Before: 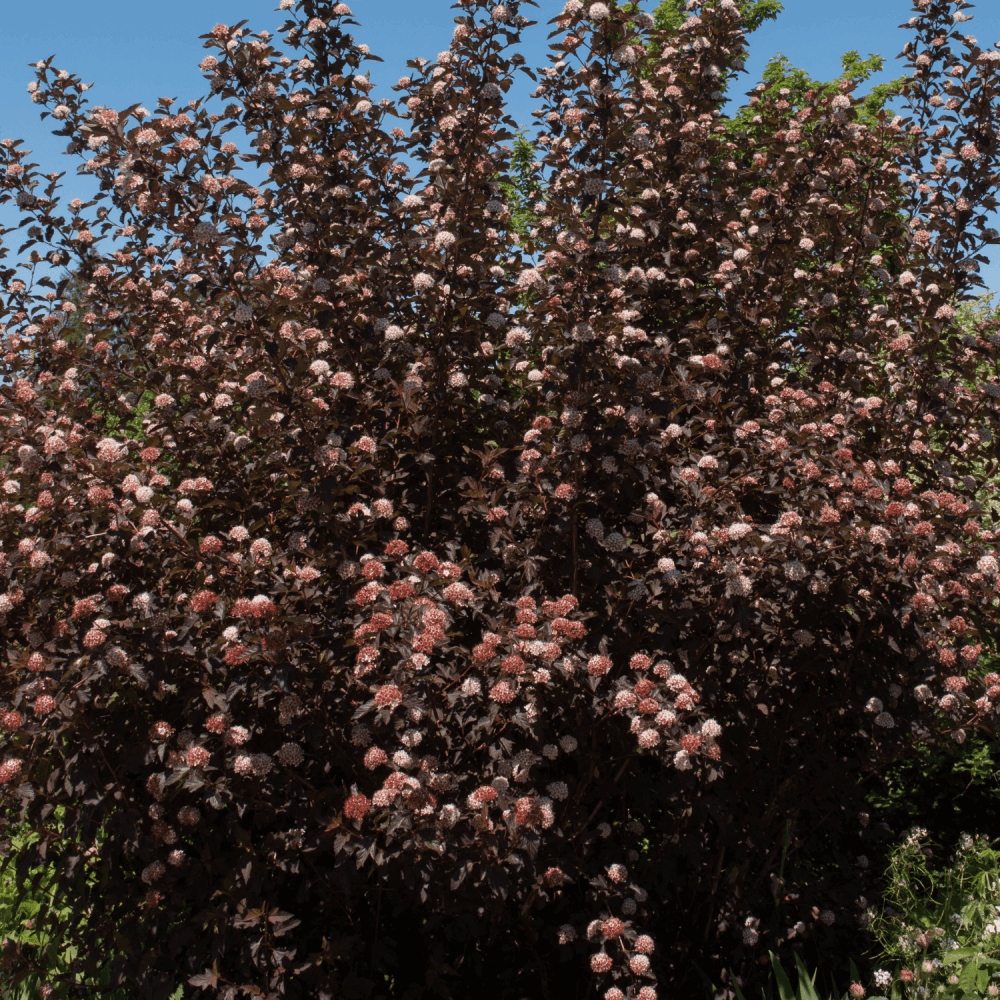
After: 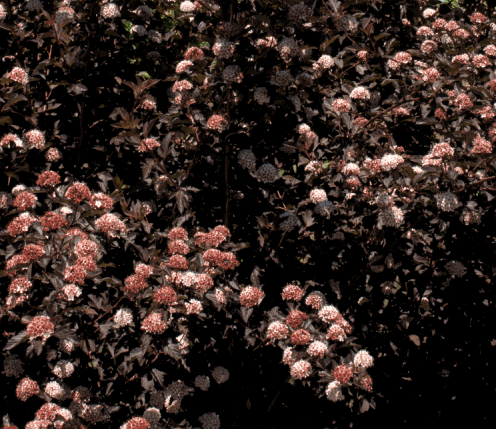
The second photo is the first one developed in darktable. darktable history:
levels: levels [0.055, 0.477, 0.9]
crop: left 34.814%, top 36.958%, right 14.644%, bottom 20.044%
